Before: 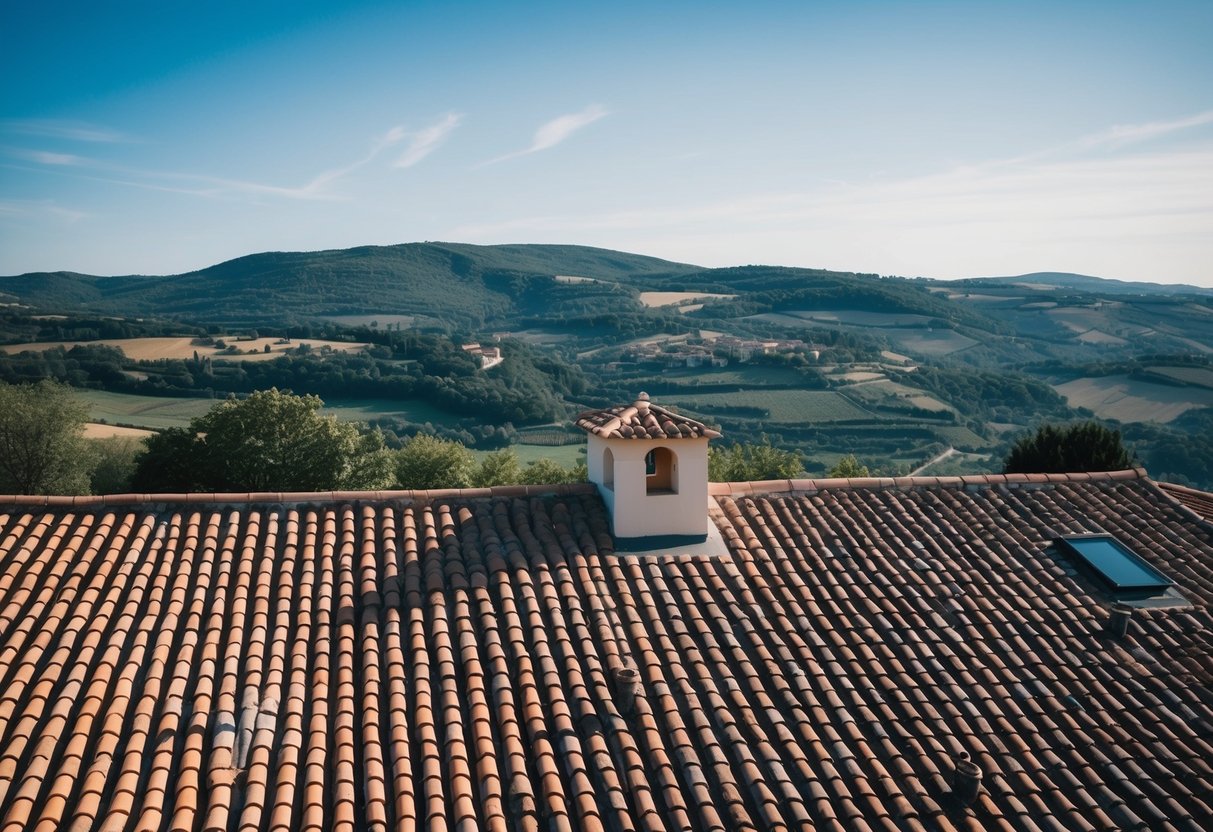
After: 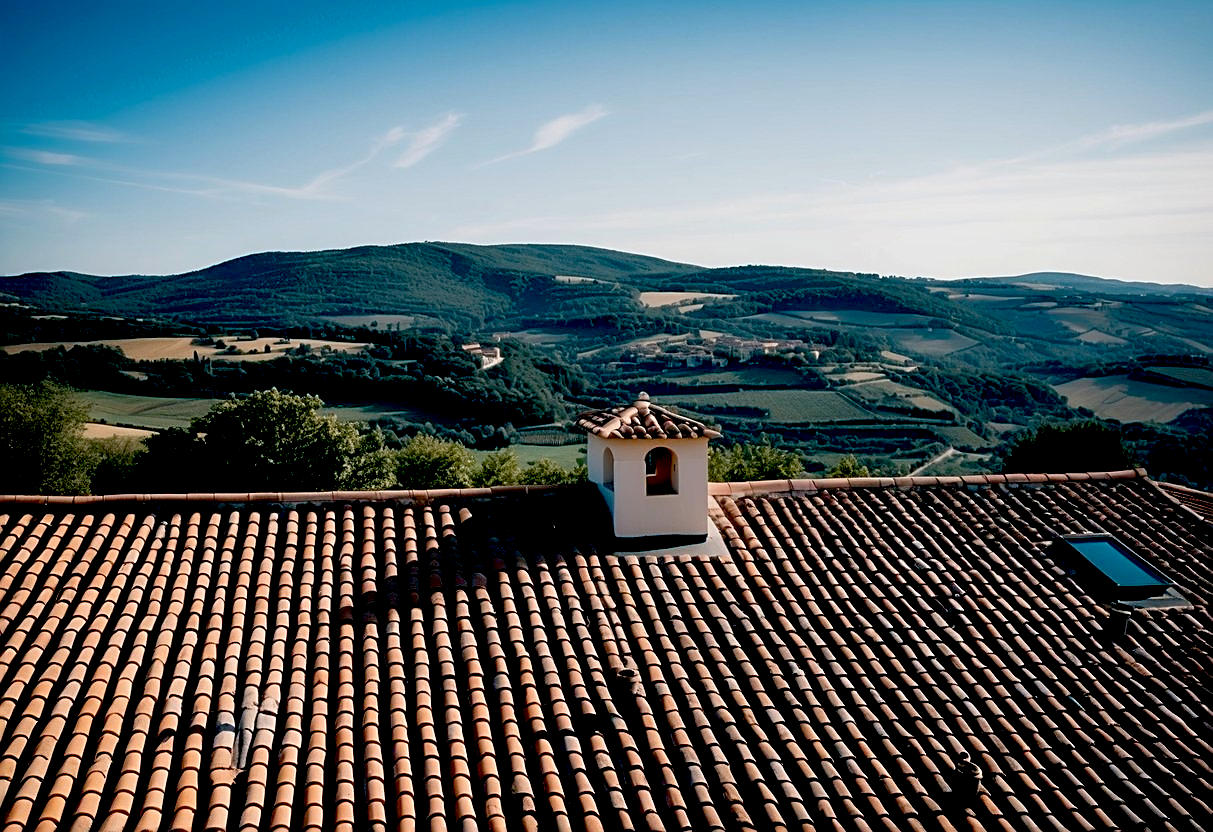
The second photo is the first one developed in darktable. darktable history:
exposure: black level correction 0.047, exposure 0.013 EV, compensate highlight preservation false
sharpen: on, module defaults
